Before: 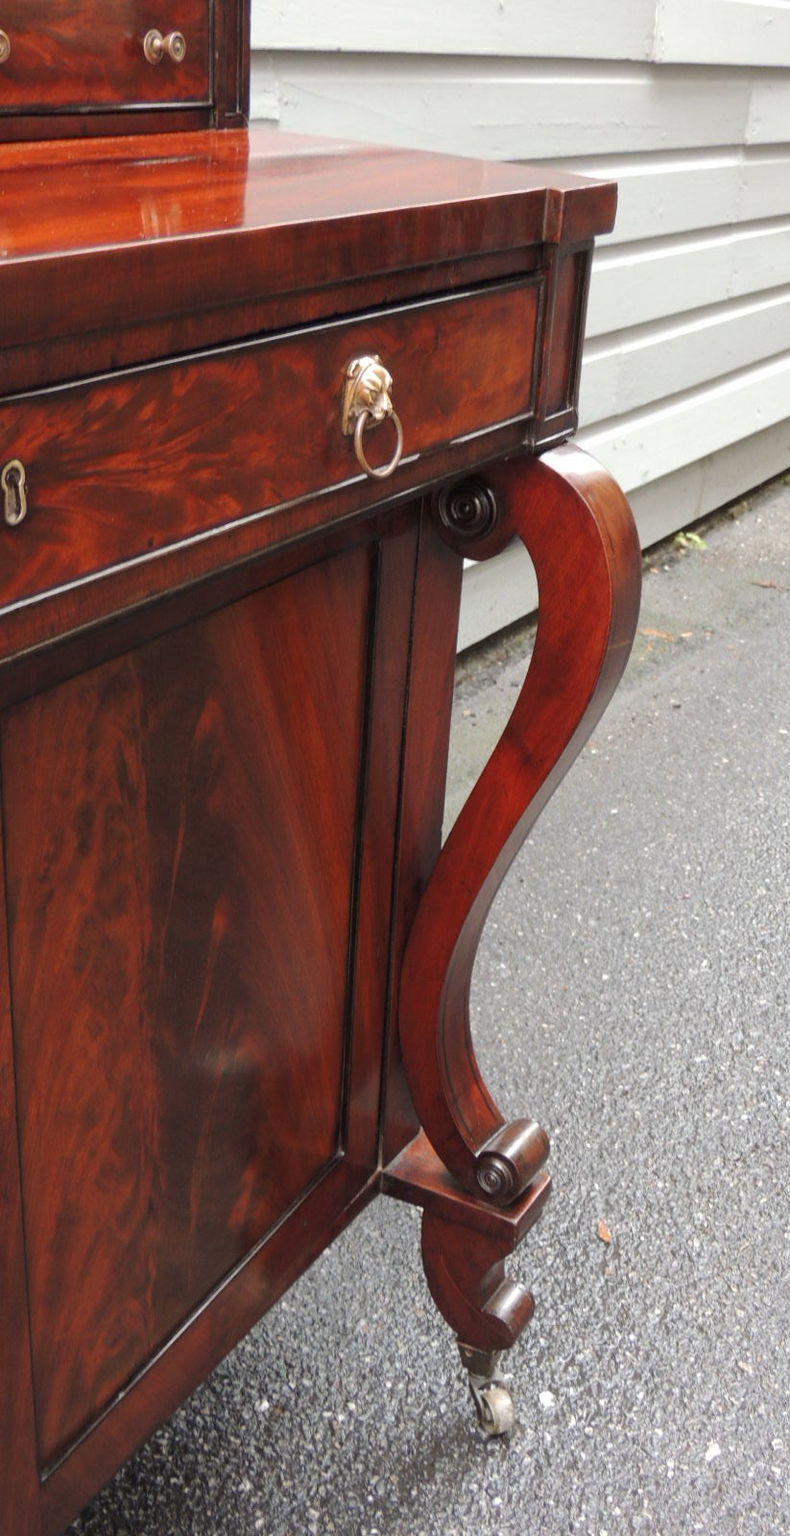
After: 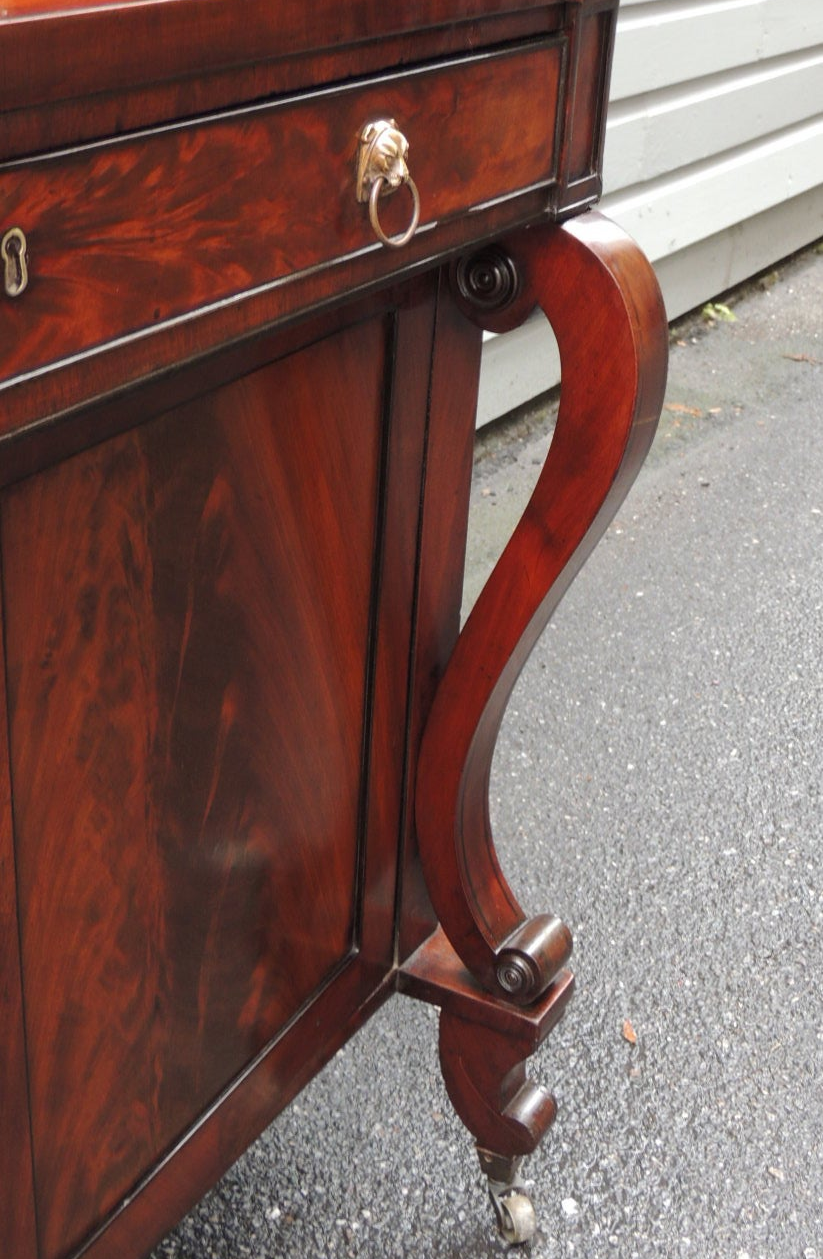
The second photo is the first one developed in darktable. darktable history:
crop and rotate: top 15.746%, bottom 5.528%
